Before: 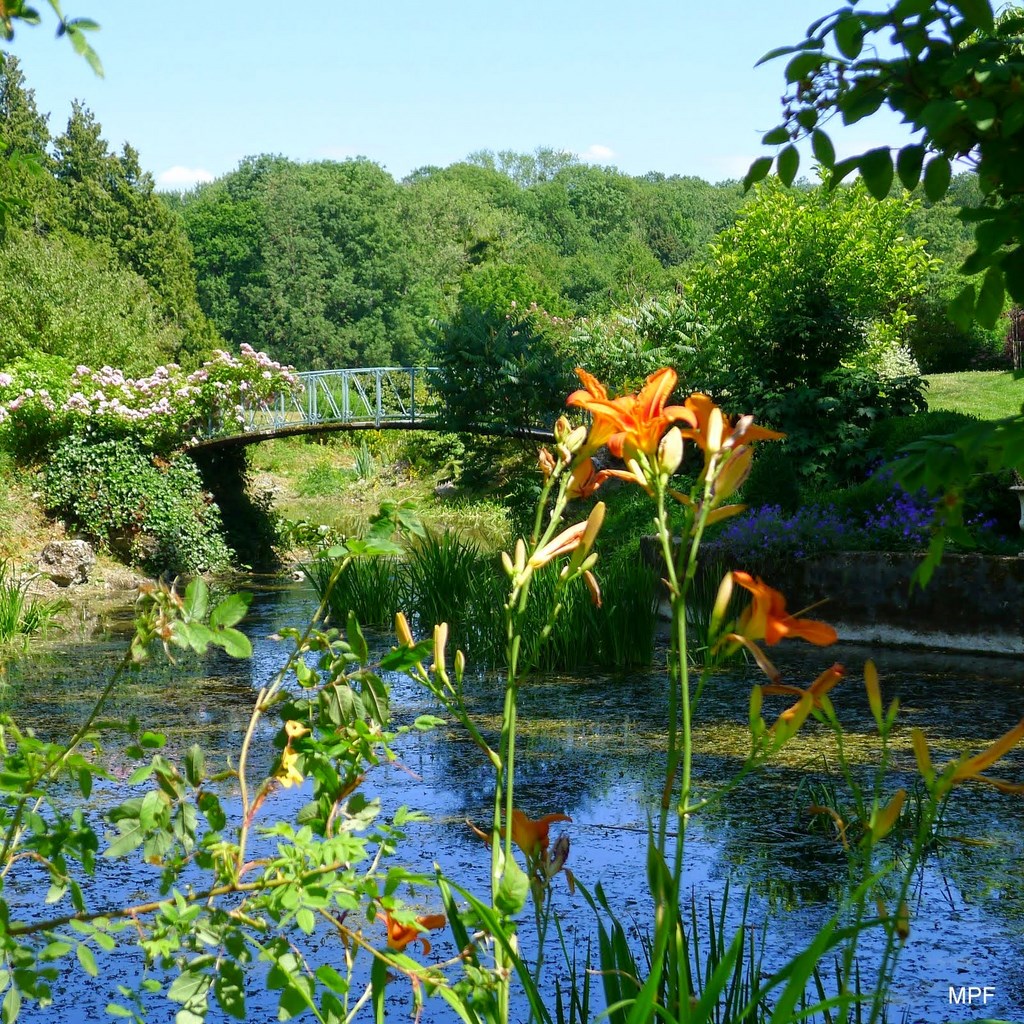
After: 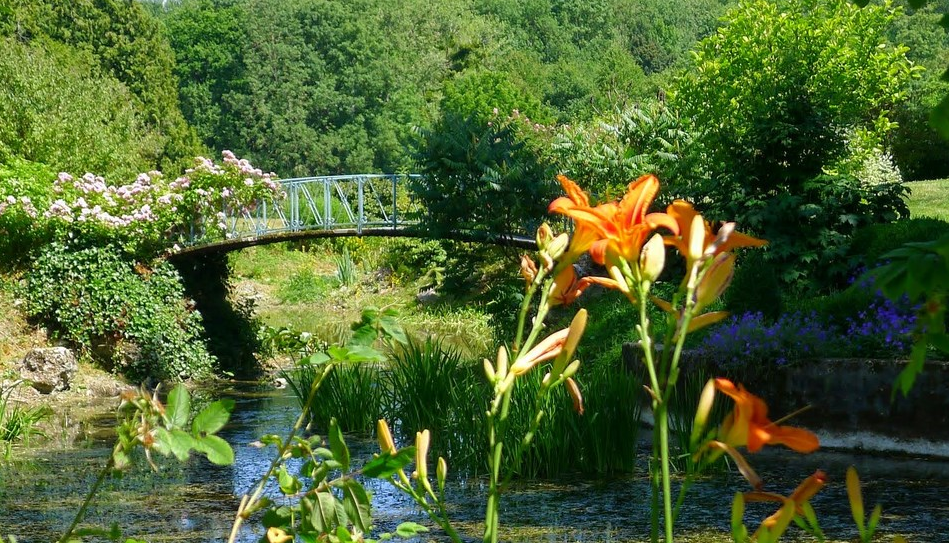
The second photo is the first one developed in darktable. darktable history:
crop: left 1.789%, top 18.876%, right 5.498%, bottom 28.038%
